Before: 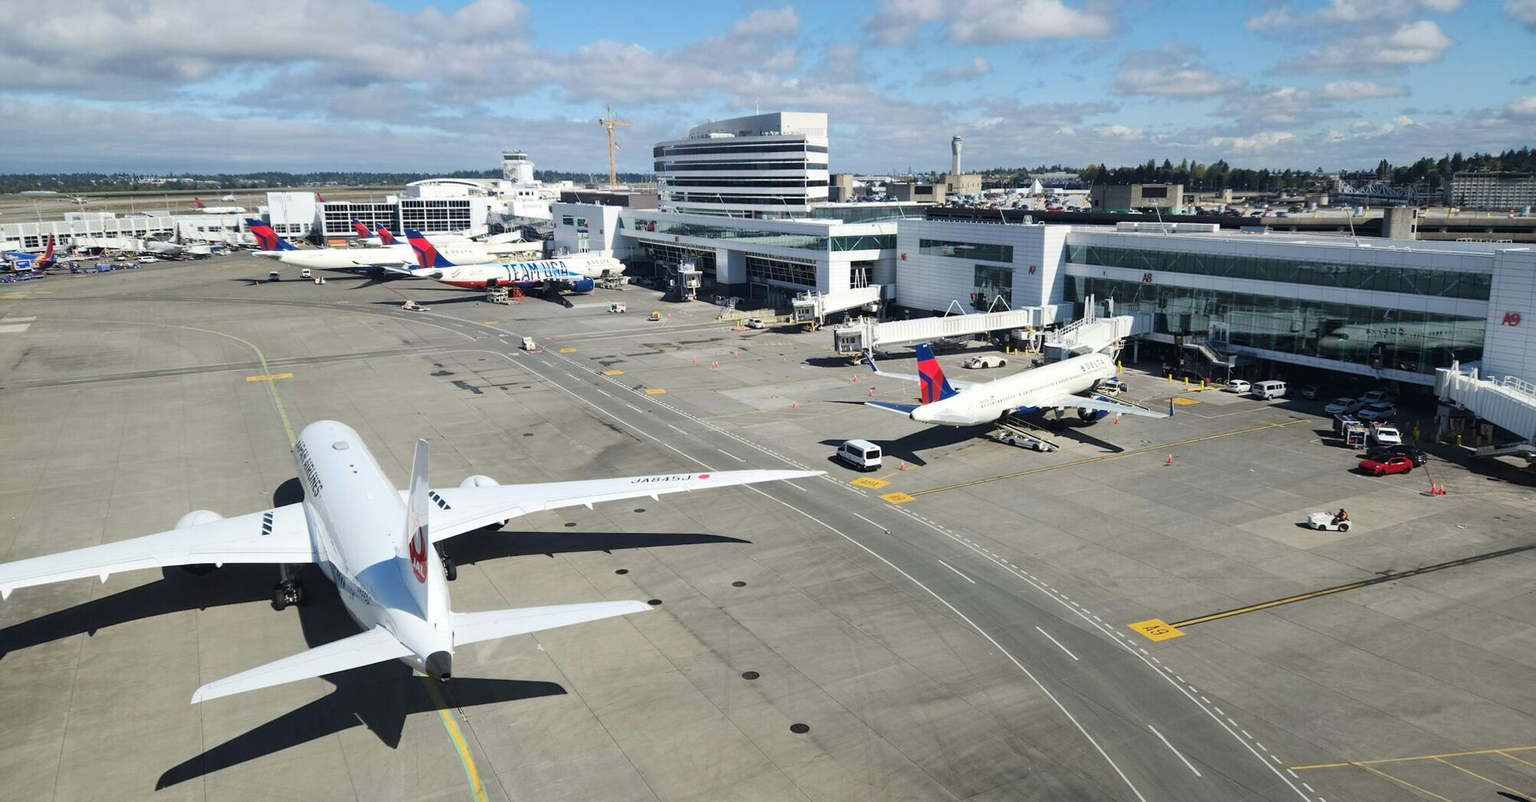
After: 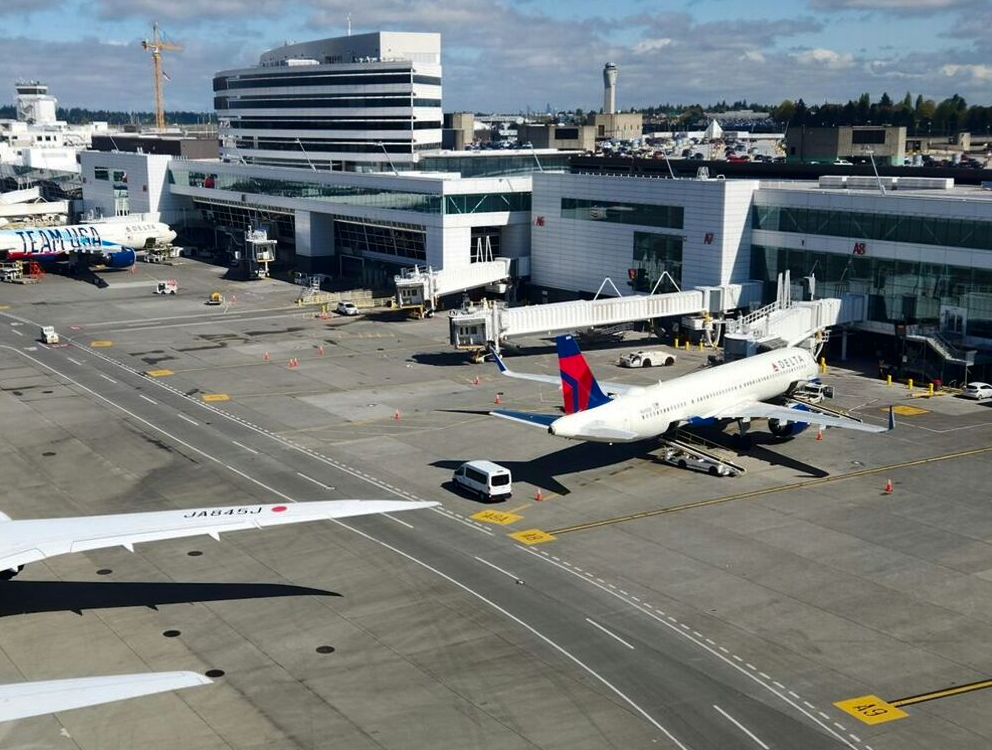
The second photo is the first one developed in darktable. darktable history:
crop: left 31.987%, top 11.002%, right 18.643%, bottom 17.526%
contrast brightness saturation: brightness -0.197, saturation 0.081
